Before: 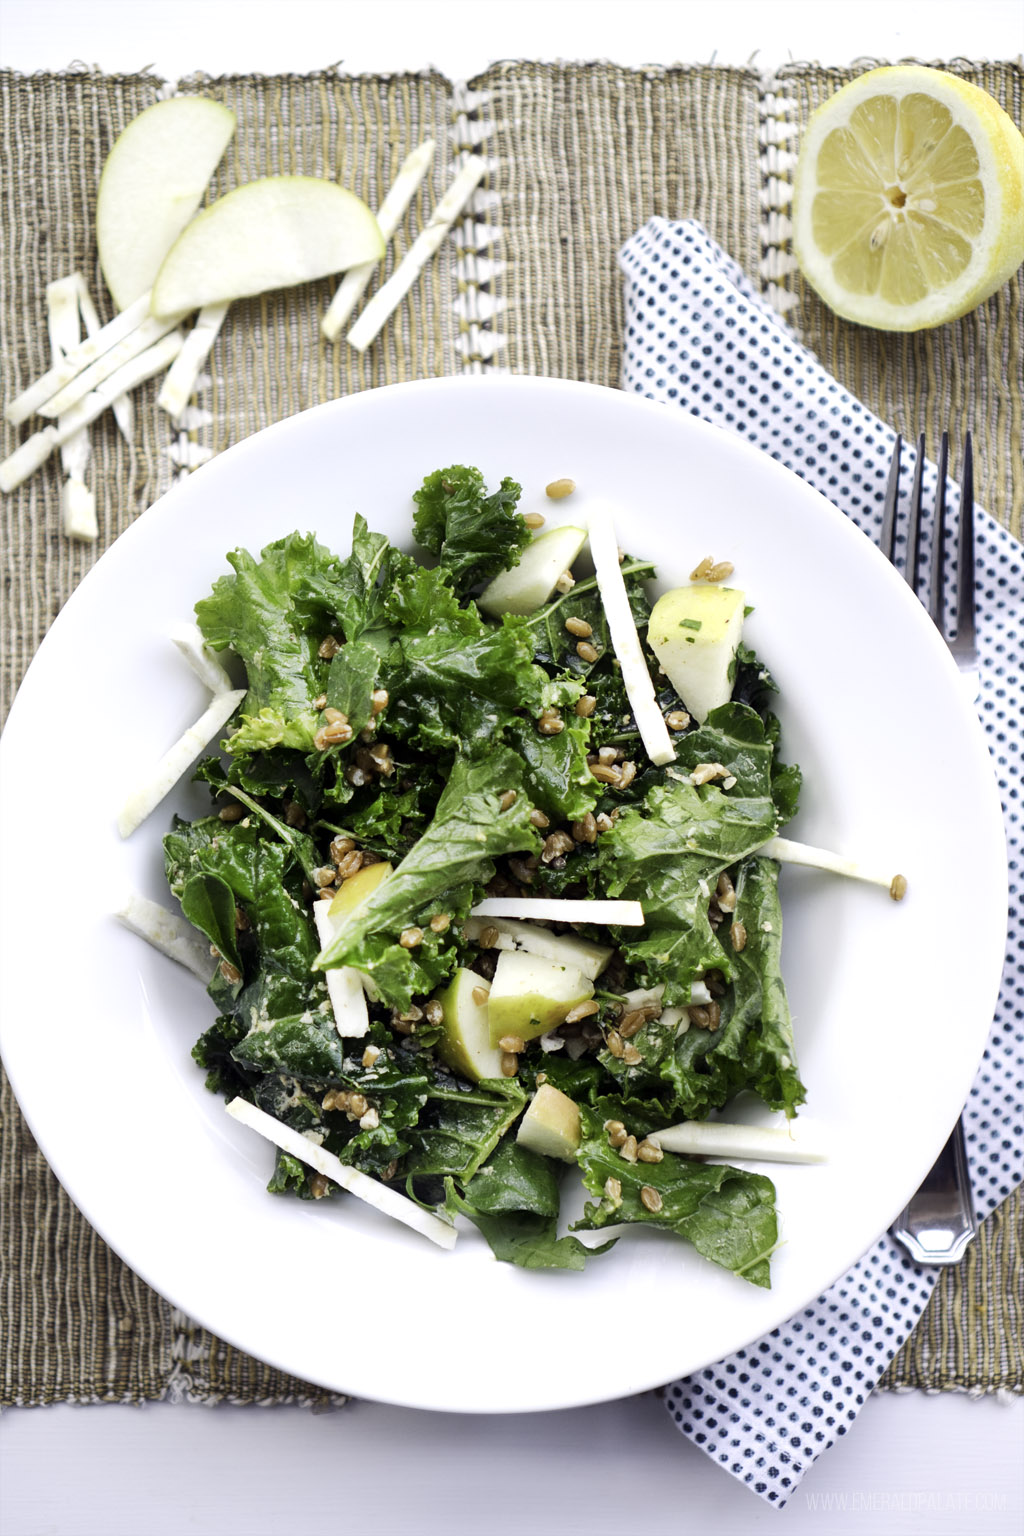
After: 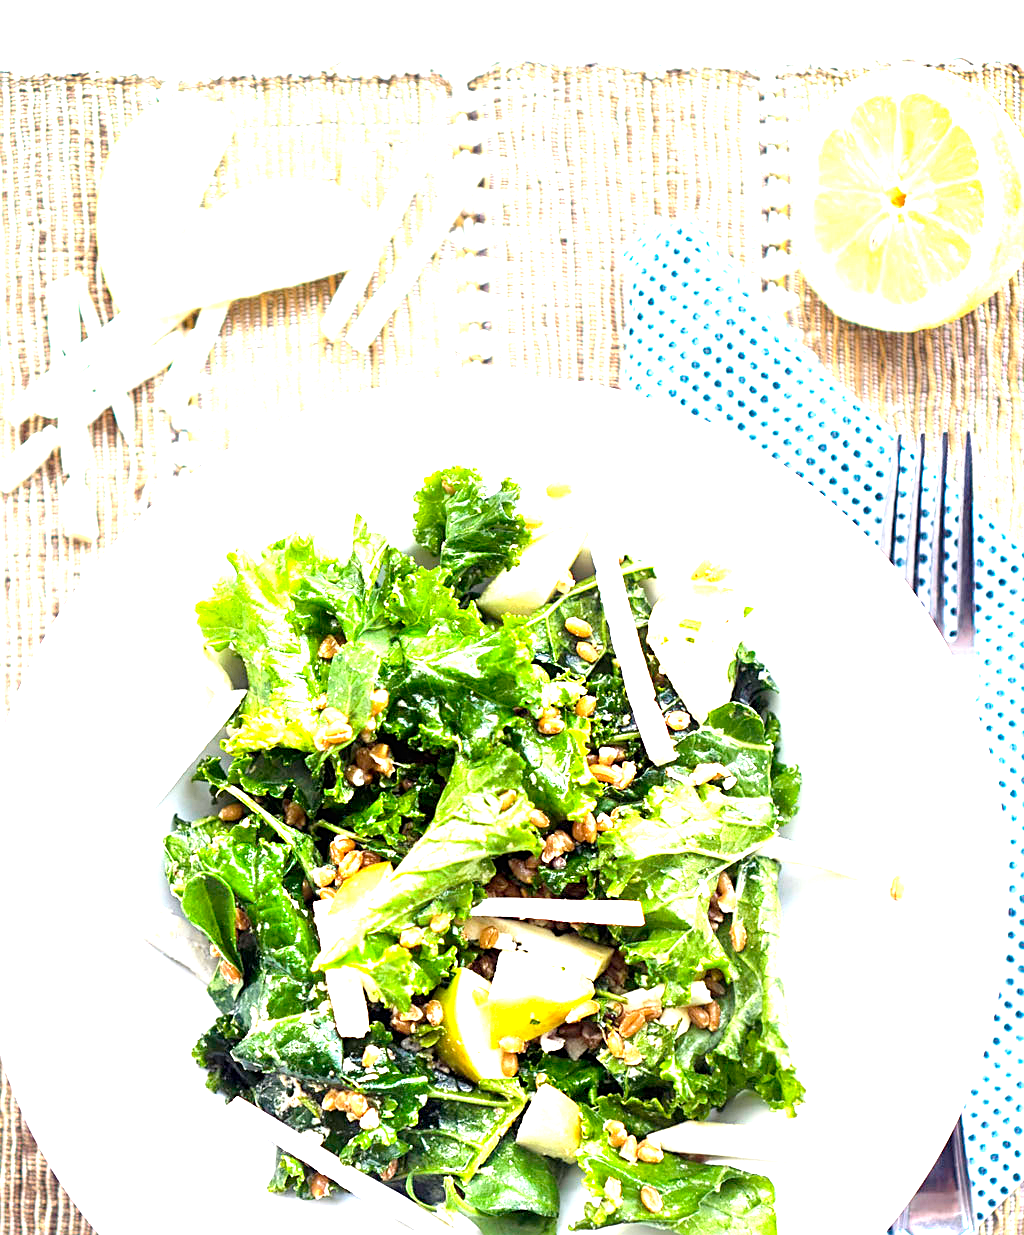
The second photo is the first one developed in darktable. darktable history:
crop: bottom 19.587%
exposure: black level correction 0, exposure 1.74 EV, compensate highlight preservation false
color balance rgb: perceptual saturation grading › global saturation 10.217%
sharpen: amount 0.498
